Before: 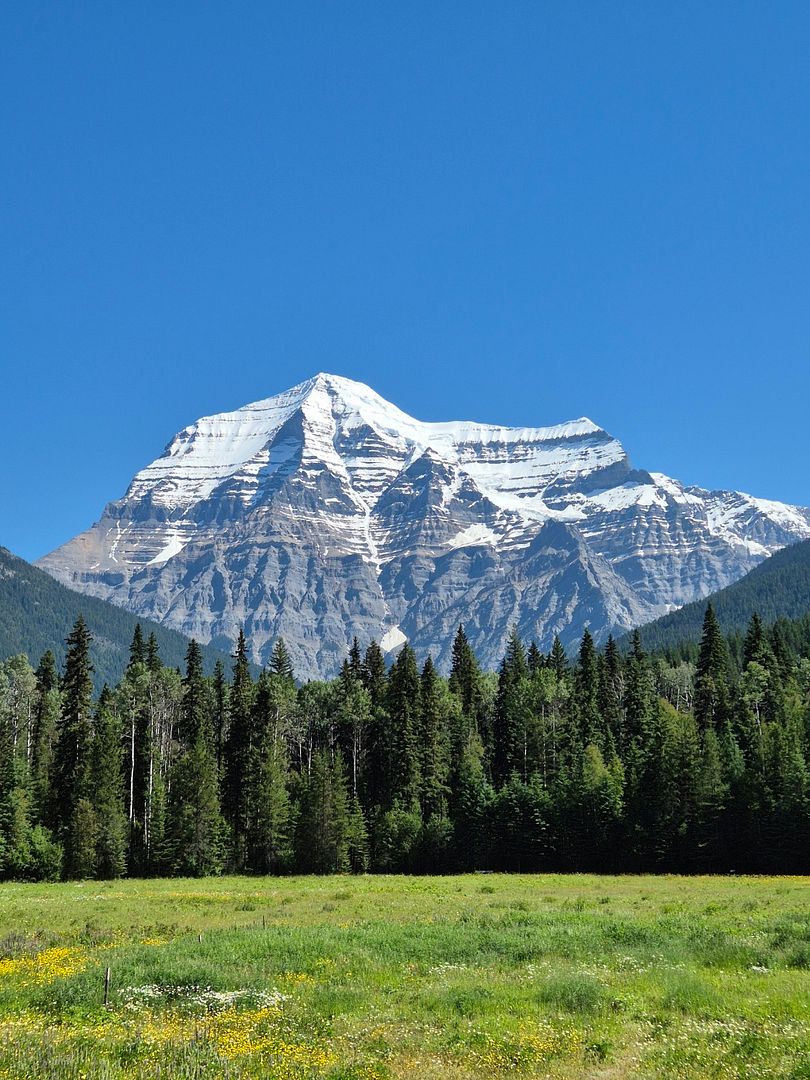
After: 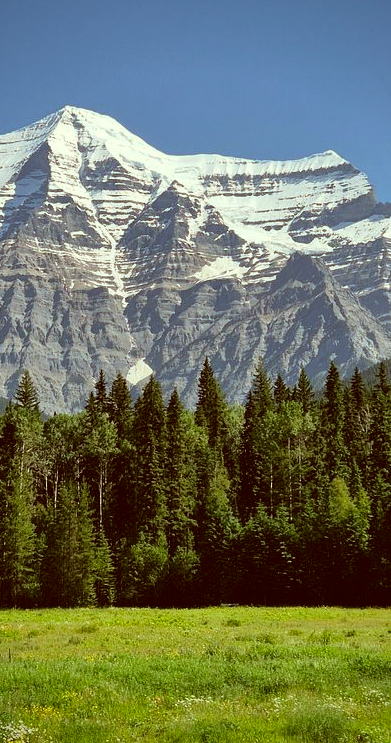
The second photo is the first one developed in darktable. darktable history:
crop: left 31.386%, top 24.767%, right 20.265%, bottom 6.359%
color correction: highlights a* -5.23, highlights b* 9.8, shadows a* 9.83, shadows b* 24.62
vignetting: saturation 0.03
